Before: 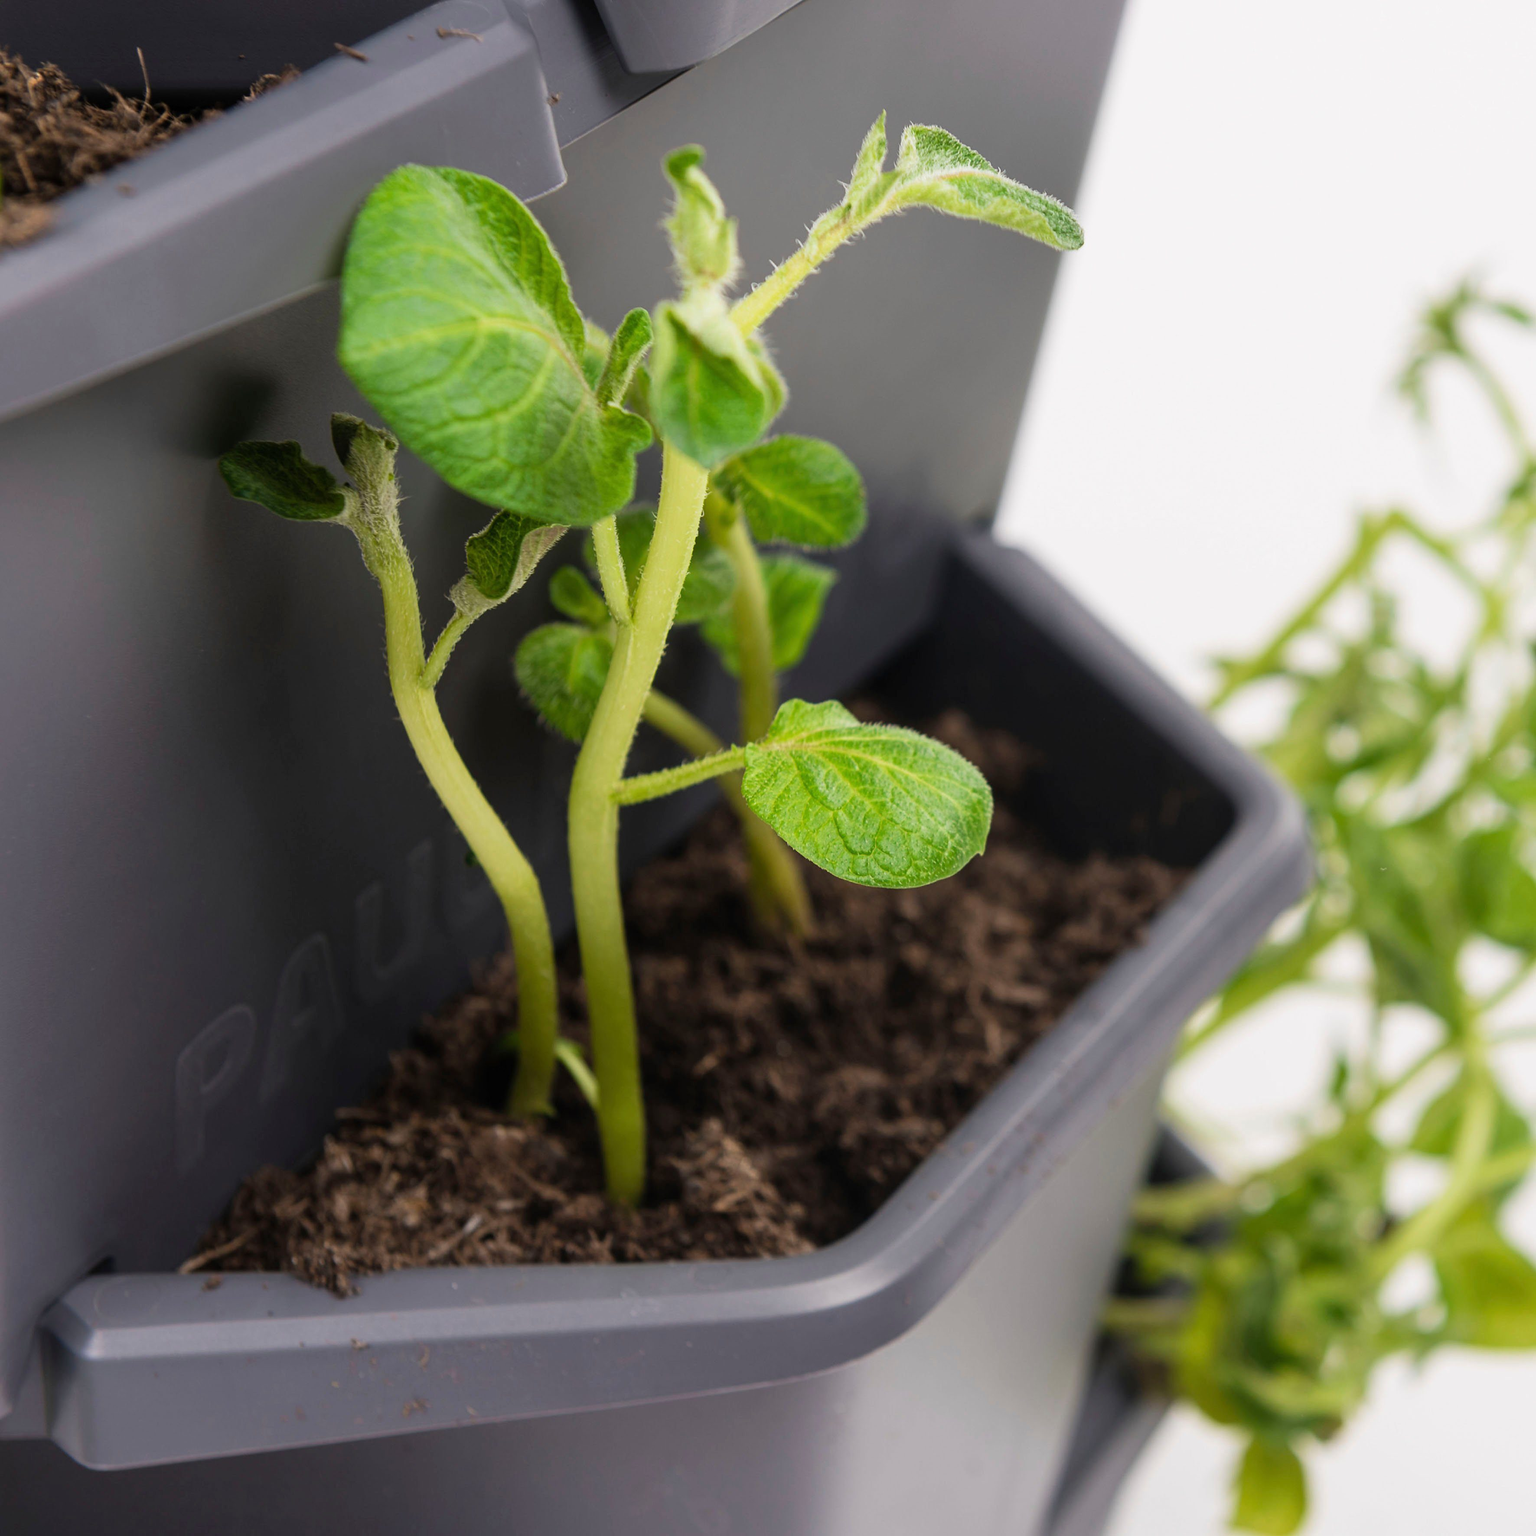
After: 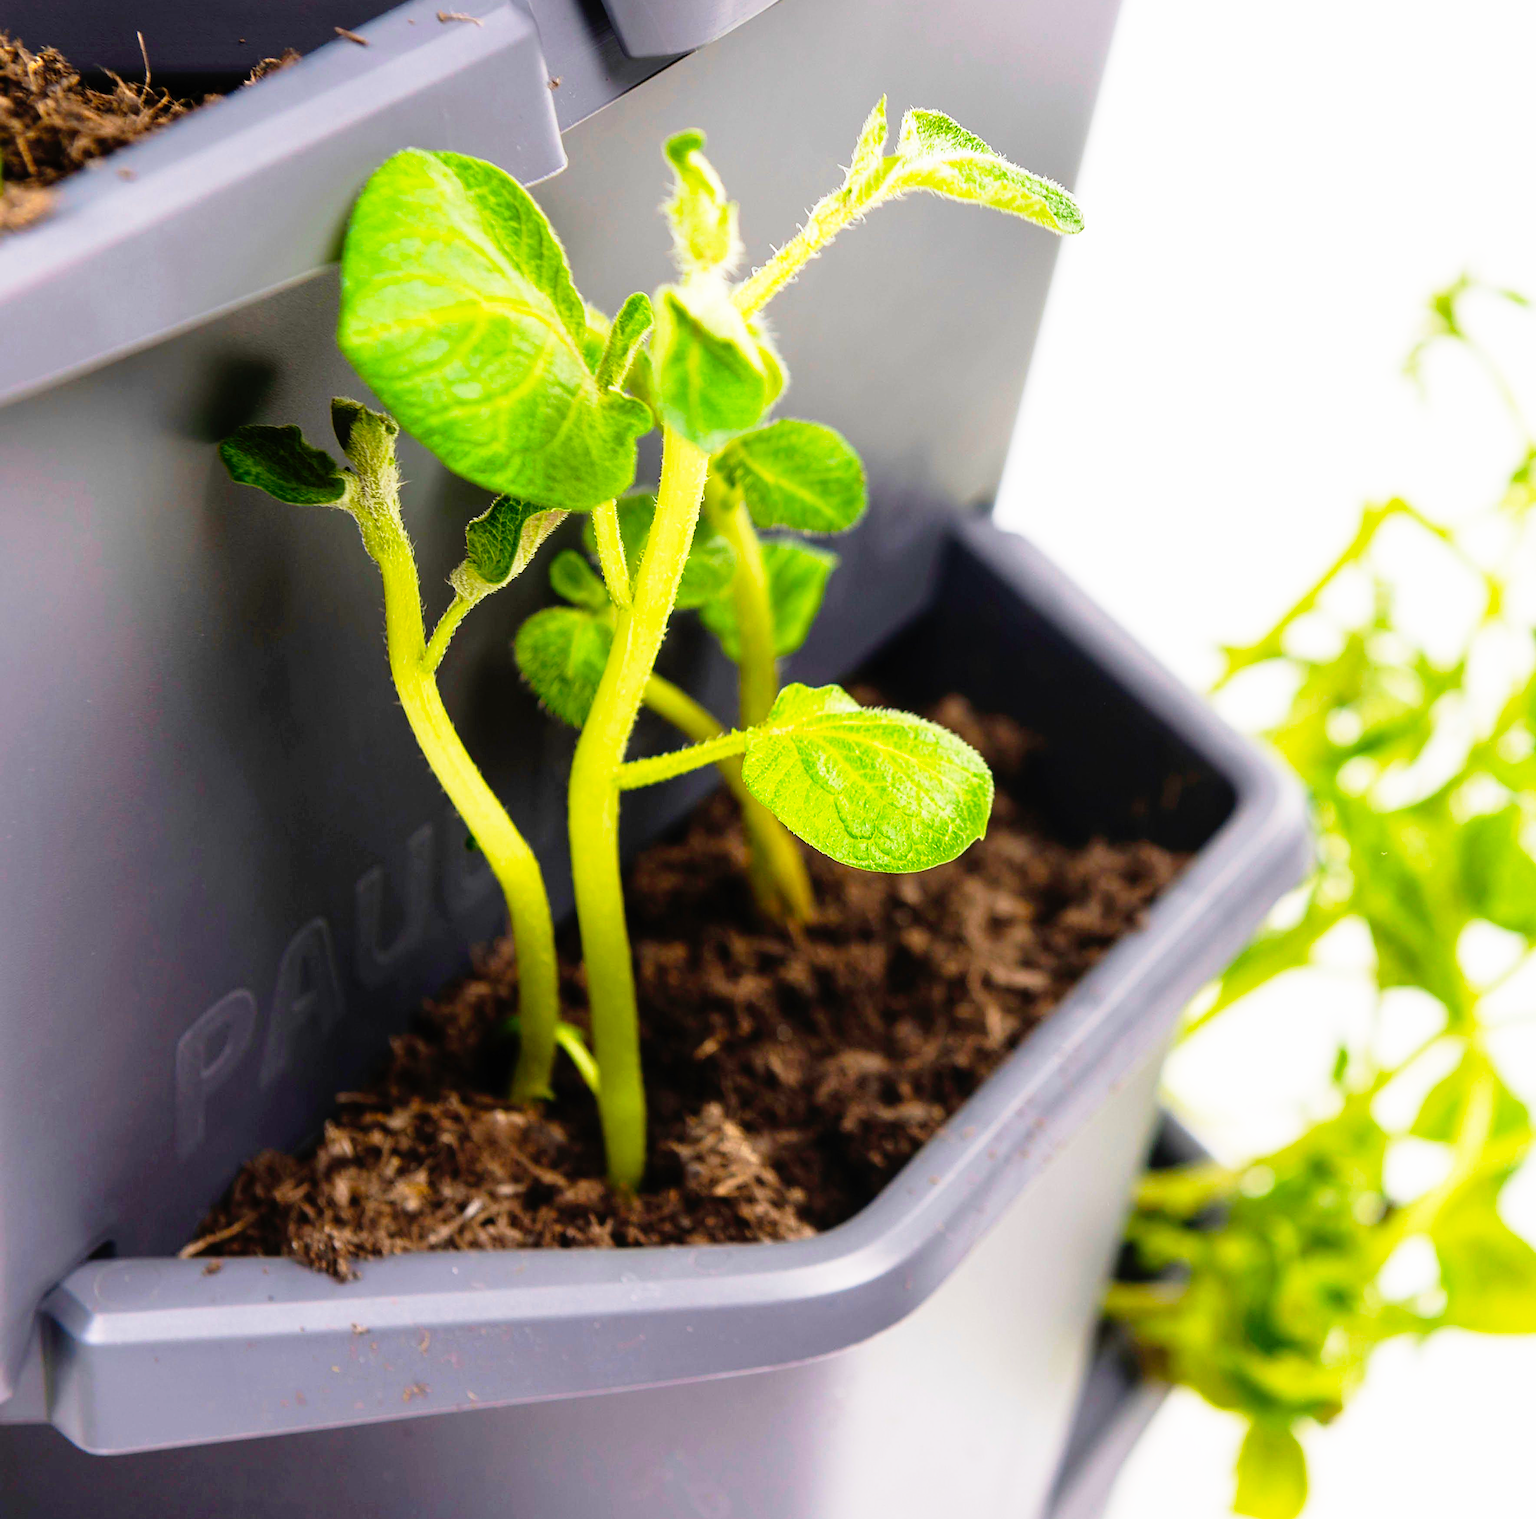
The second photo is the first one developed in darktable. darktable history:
sharpen: on, module defaults
base curve: curves: ch0 [(0, 0) (0.012, 0.01) (0.073, 0.168) (0.31, 0.711) (0.645, 0.957) (1, 1)], preserve colors none
color balance rgb: perceptual saturation grading › global saturation 25%, global vibrance 20%
crop: top 1.049%, right 0.001%
